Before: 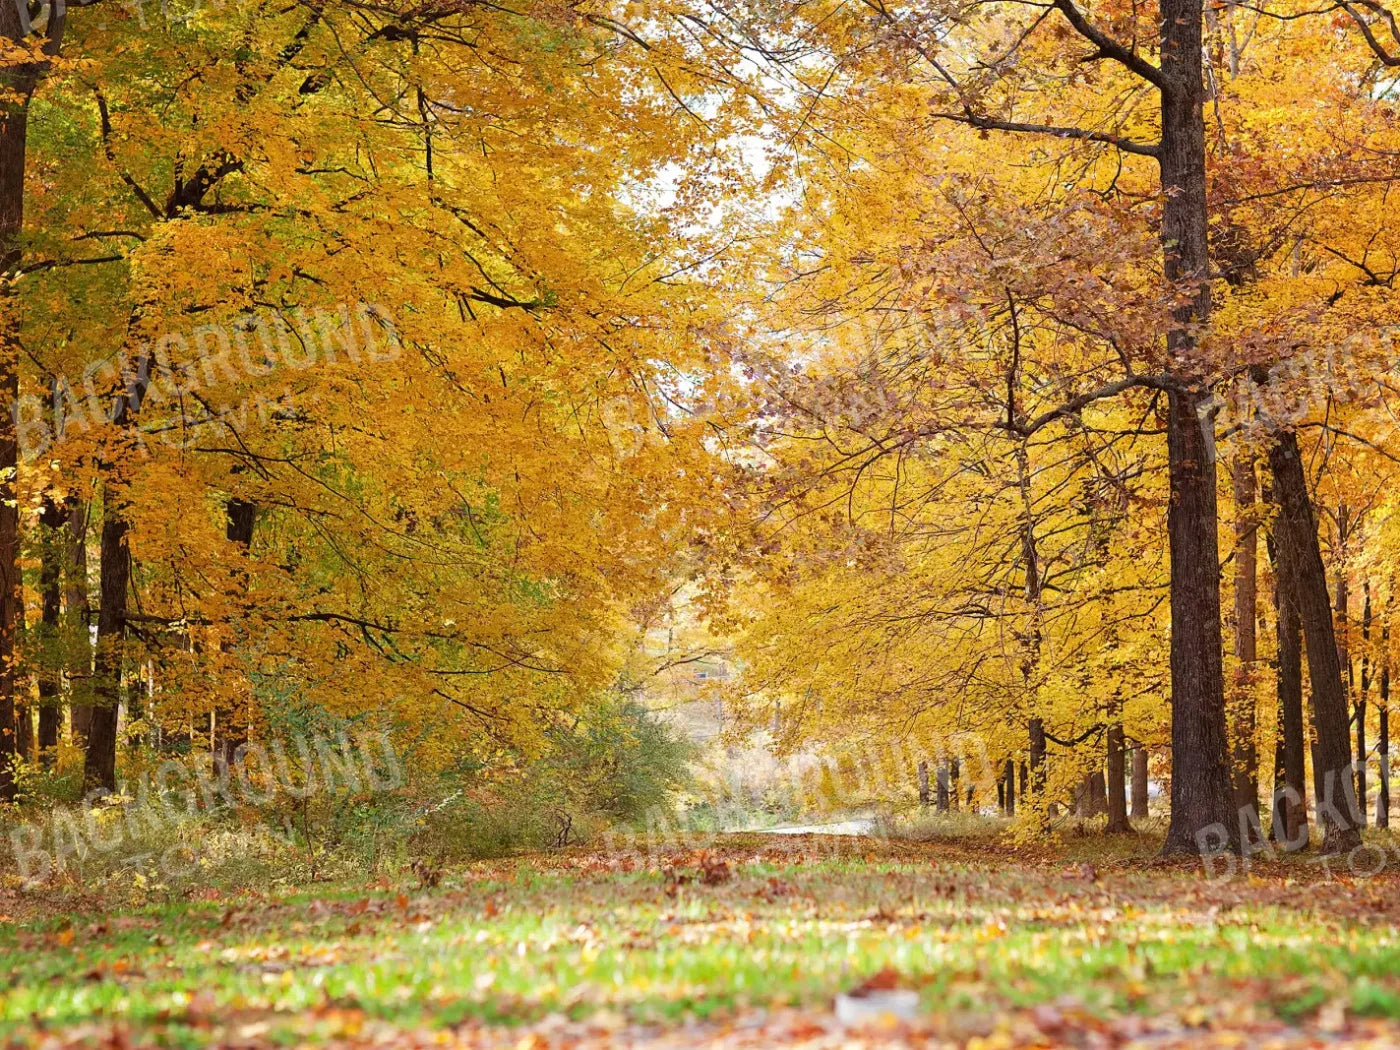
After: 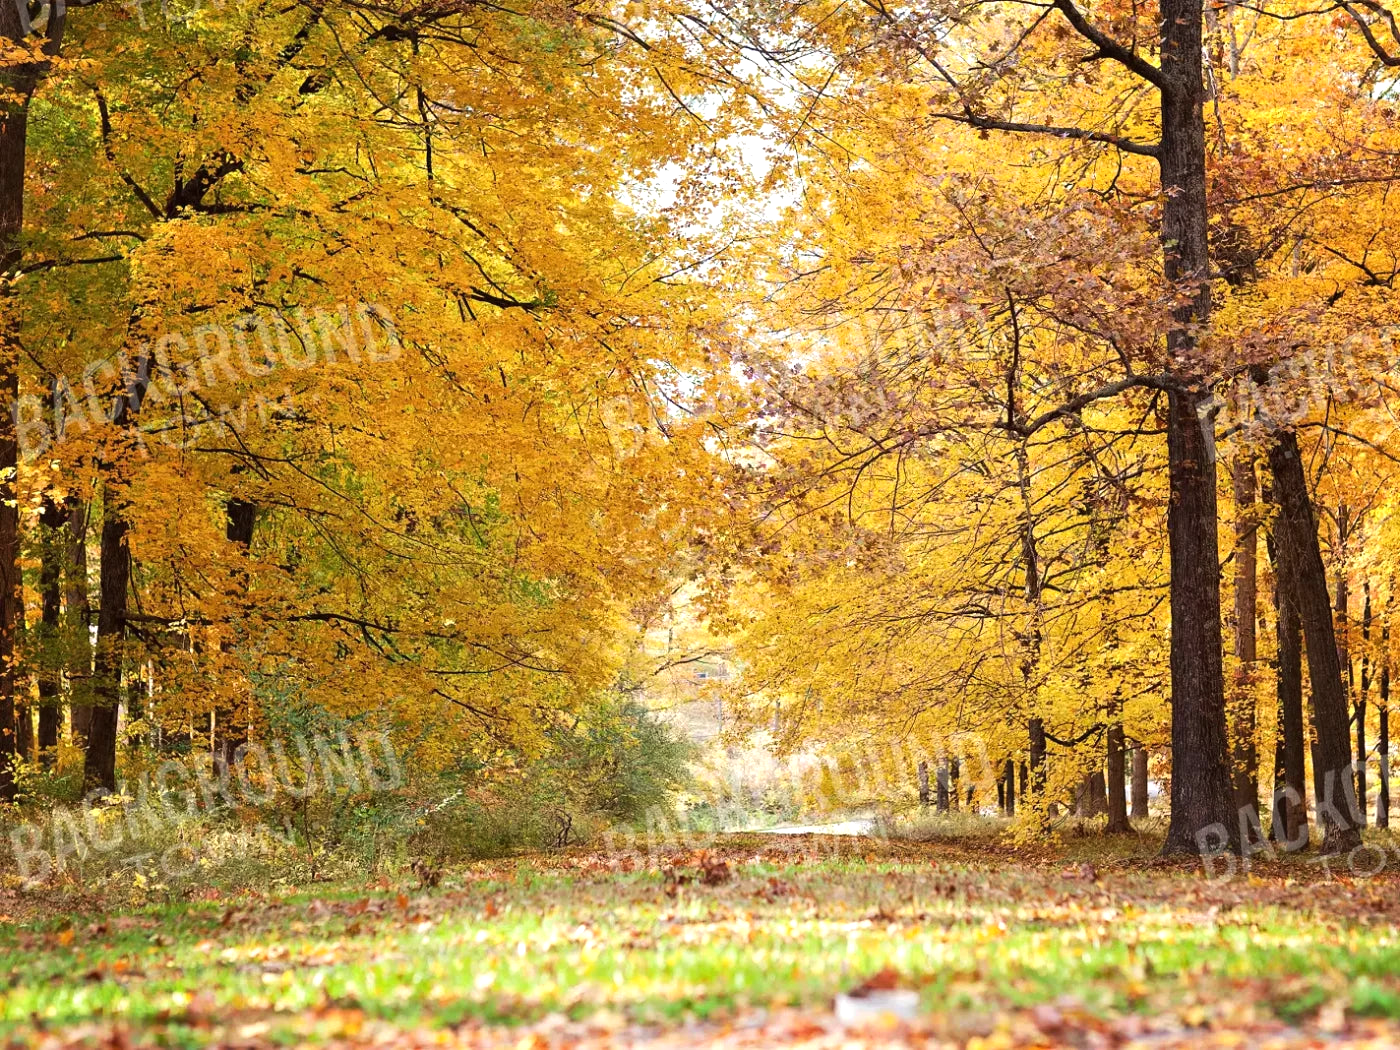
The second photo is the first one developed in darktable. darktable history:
tone equalizer: -8 EV -0.408 EV, -7 EV -0.379 EV, -6 EV -0.361 EV, -5 EV -0.24 EV, -3 EV 0.193 EV, -2 EV 0.354 EV, -1 EV 0.372 EV, +0 EV 0.405 EV, edges refinement/feathering 500, mask exposure compensation -1.57 EV, preserve details no
